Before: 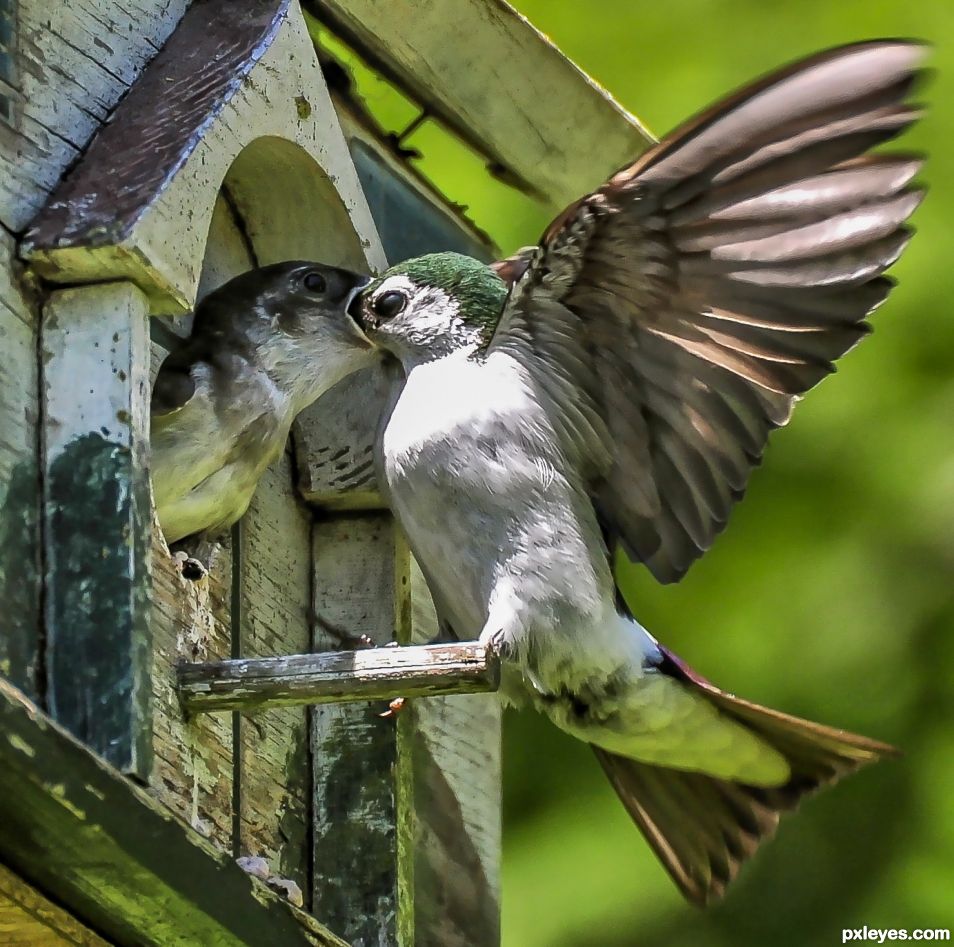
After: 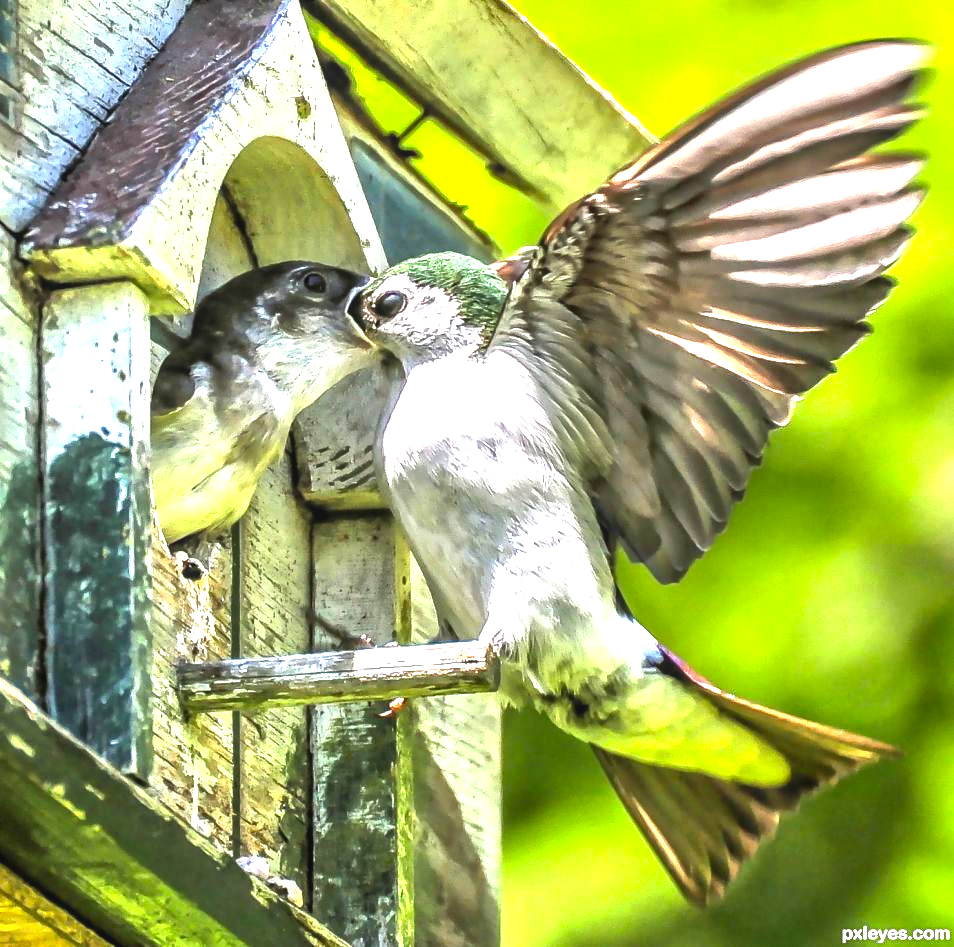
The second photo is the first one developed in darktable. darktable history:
color balance: contrast 8.5%, output saturation 105%
local contrast: detail 110%
exposure: black level correction 0, exposure 1.675 EV, compensate exposure bias true, compensate highlight preservation false
